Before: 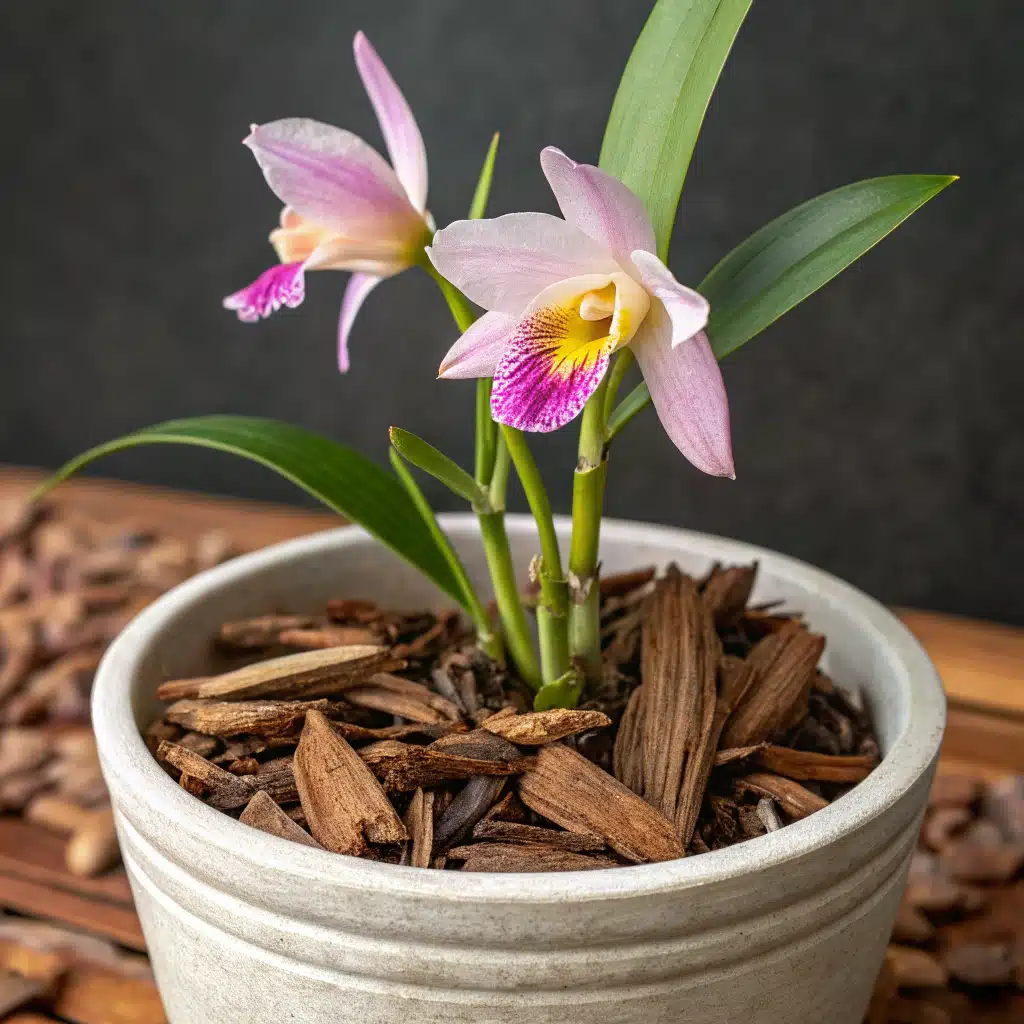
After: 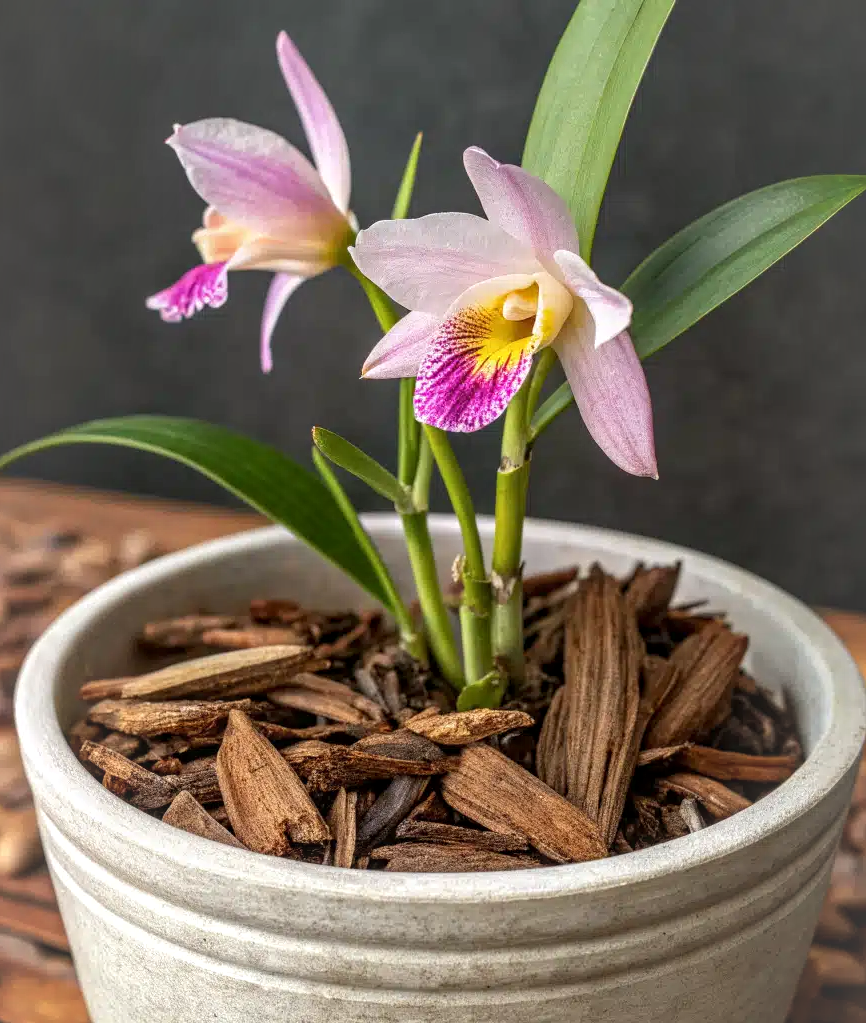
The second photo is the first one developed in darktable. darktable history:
crop: left 7.527%, right 7.809%
local contrast: on, module defaults
vignetting: fall-off start 96.46%, fall-off radius 100.56%, brightness 0.058, saturation 0, width/height ratio 0.611, unbound false
